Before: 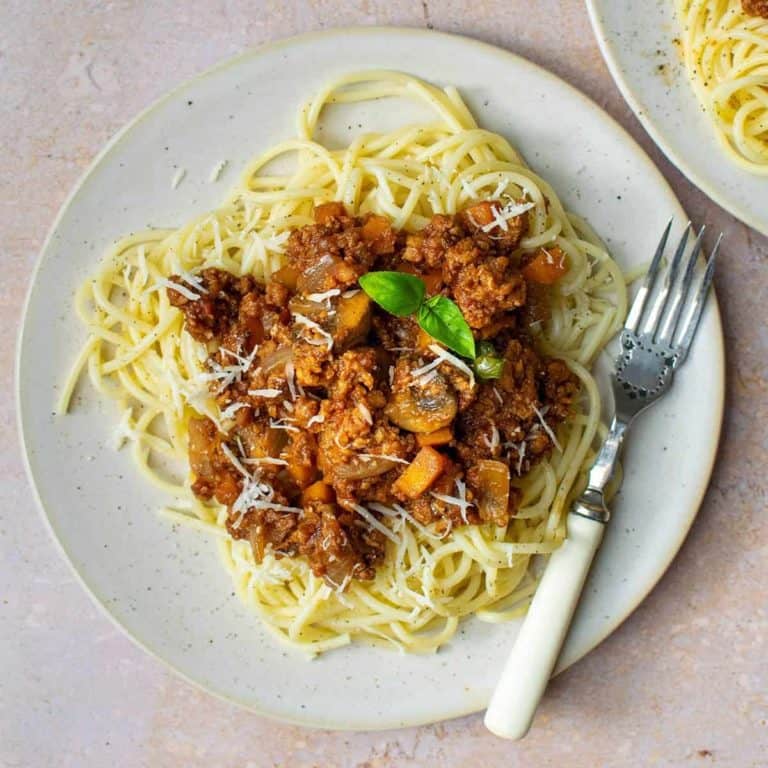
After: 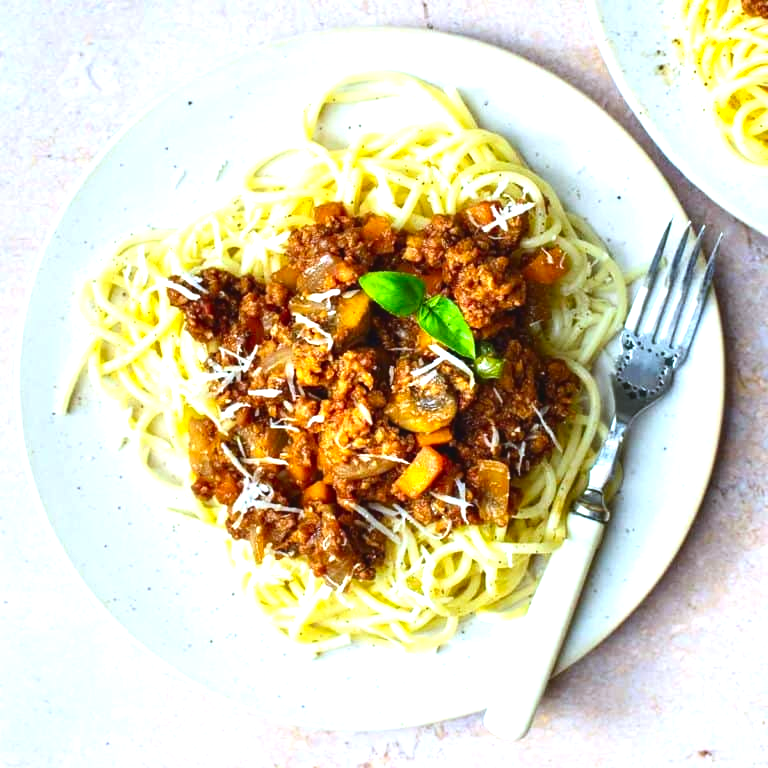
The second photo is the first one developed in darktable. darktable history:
exposure: black level correction -0.005, exposure 1 EV, compensate highlight preservation false
contrast brightness saturation: contrast 0.12, brightness -0.12, saturation 0.2
white balance: red 0.924, blue 1.095
